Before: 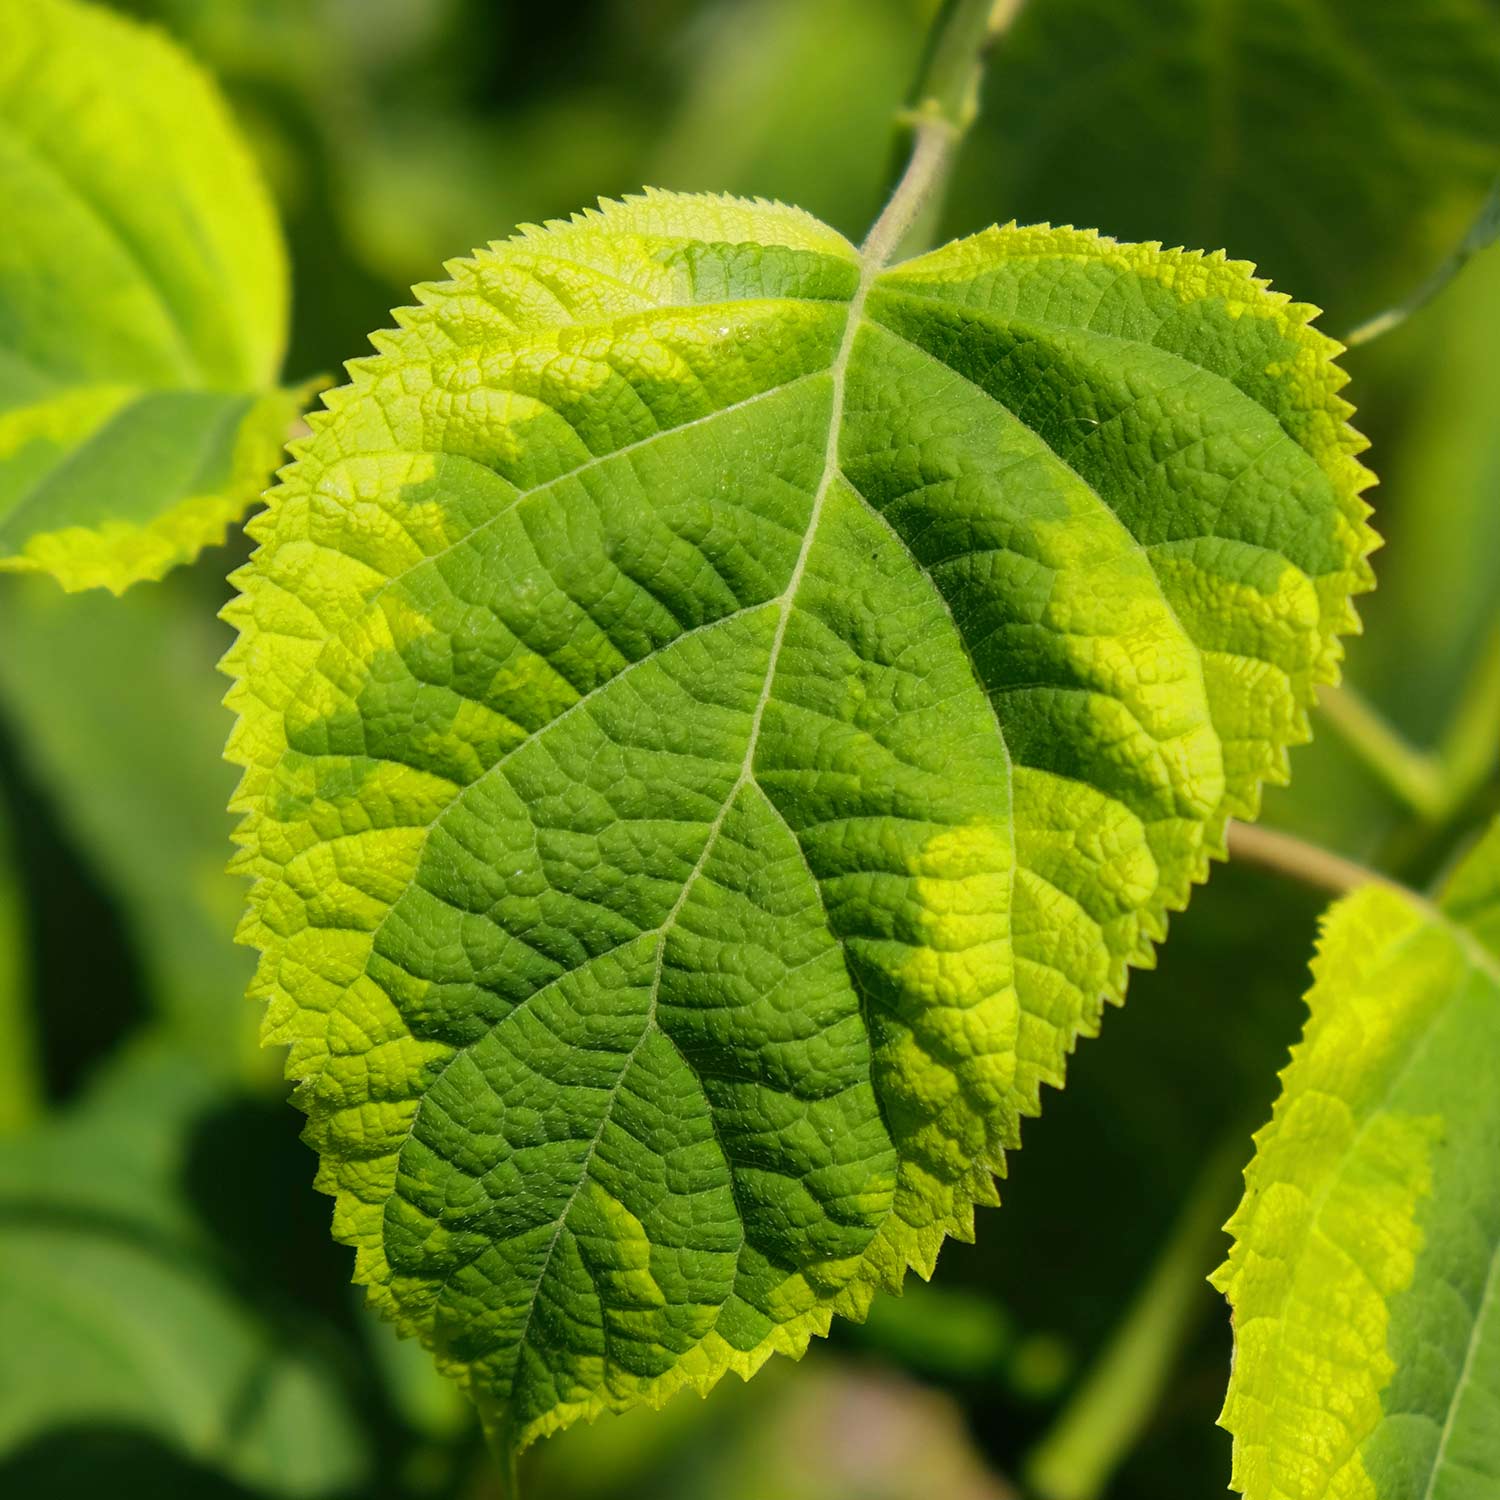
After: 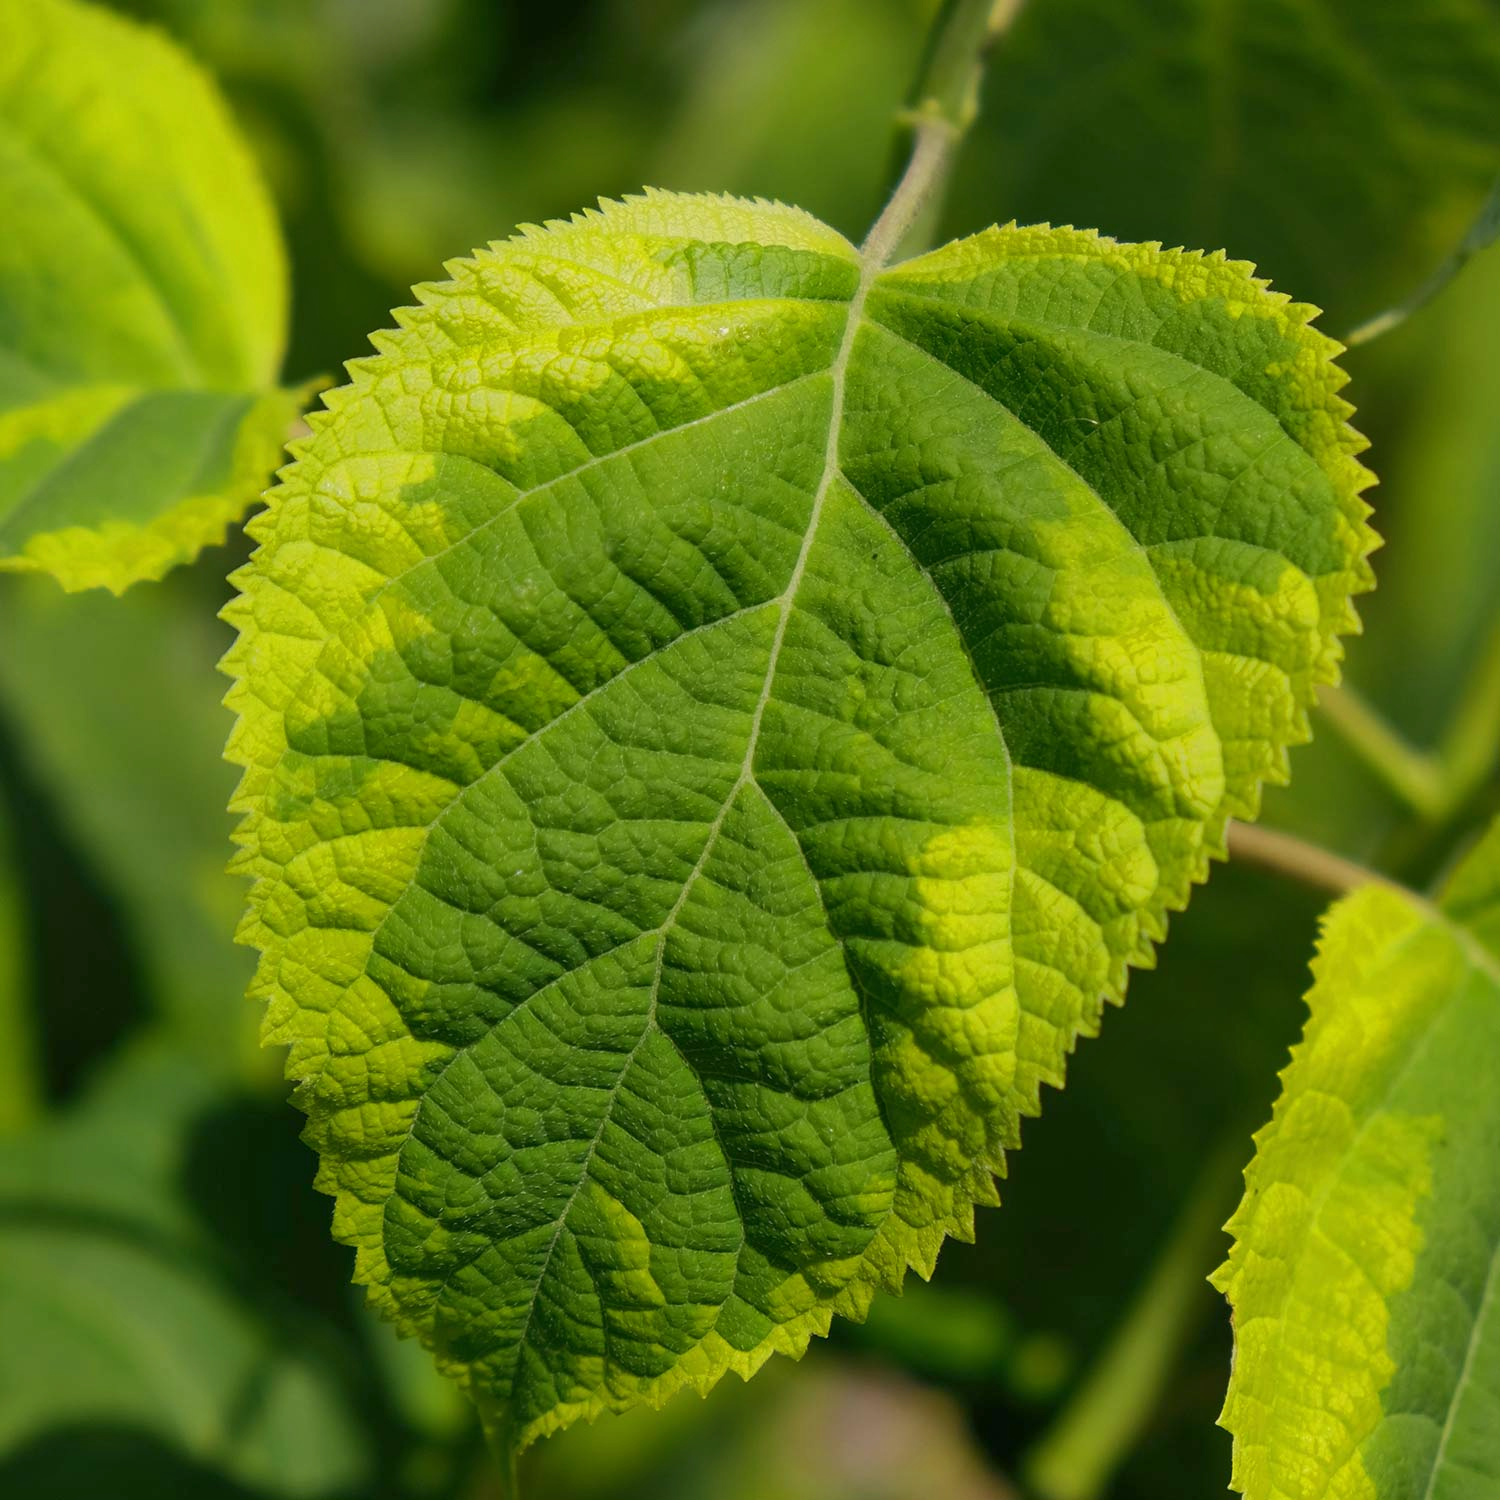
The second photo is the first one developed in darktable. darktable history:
tone equalizer: -8 EV 0.261 EV, -7 EV 0.378 EV, -6 EV 0.417 EV, -5 EV 0.279 EV, -3 EV -0.259 EV, -2 EV -0.434 EV, -1 EV -0.399 EV, +0 EV -0.248 EV
